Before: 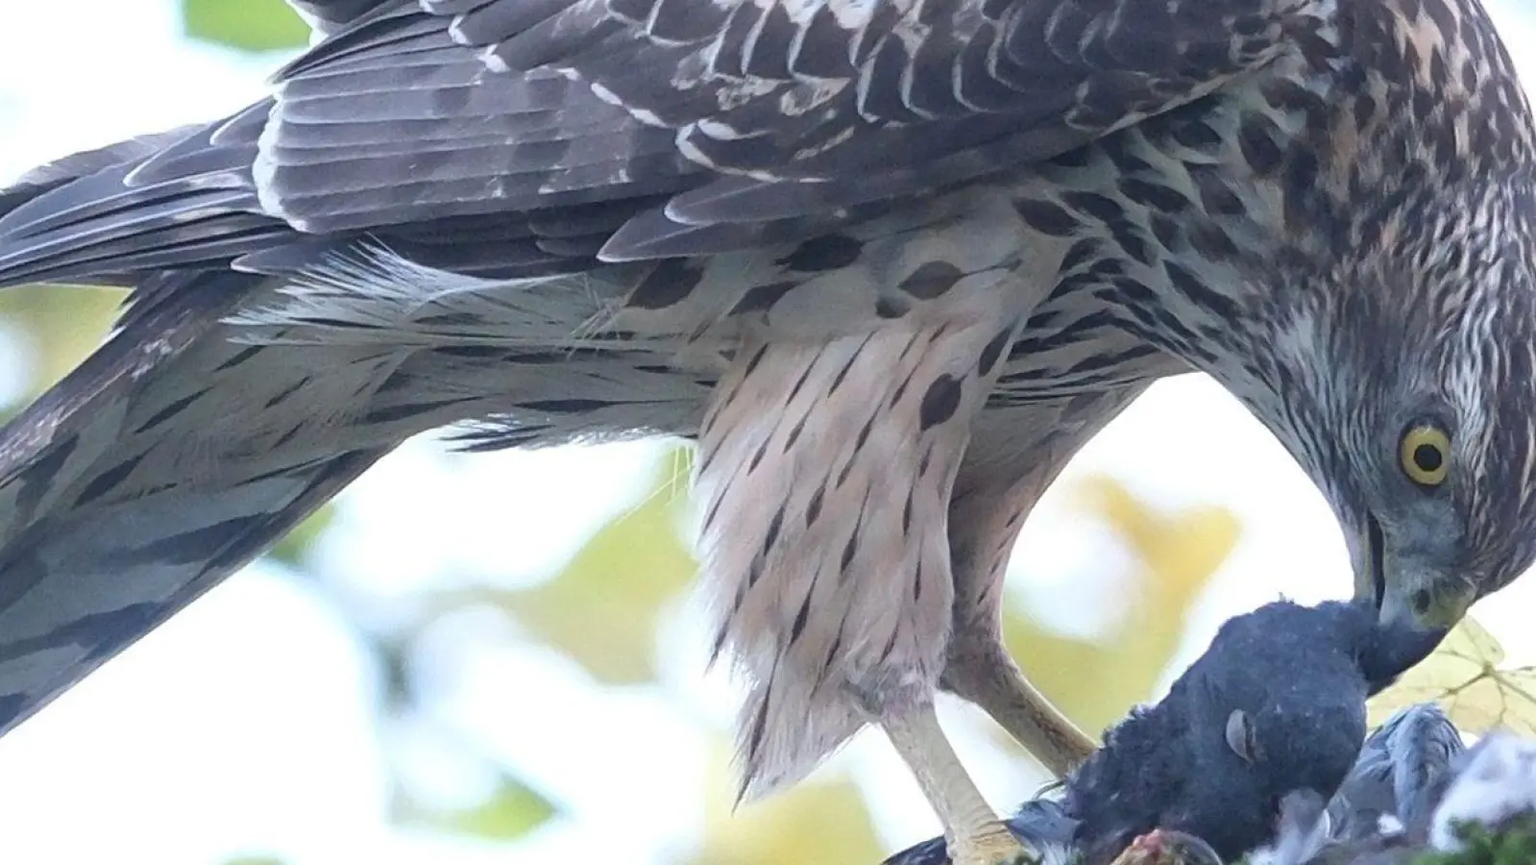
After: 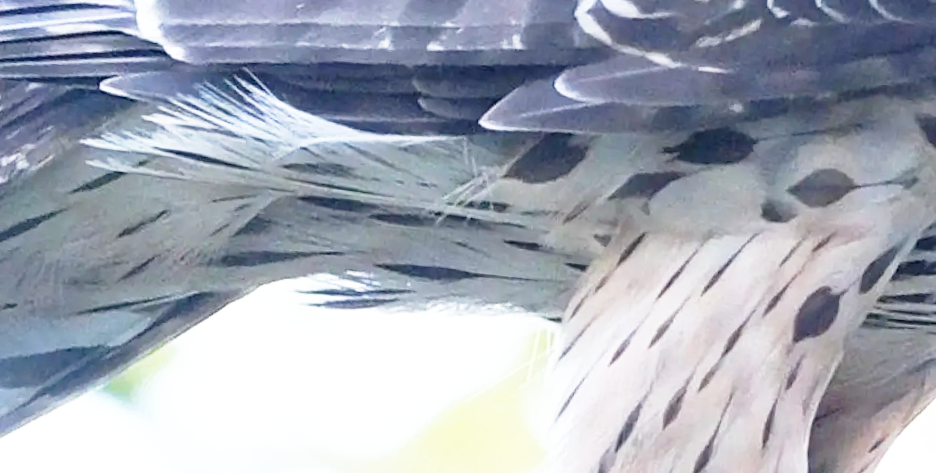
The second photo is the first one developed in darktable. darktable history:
base curve: curves: ch0 [(0, 0) (0.012, 0.01) (0.073, 0.168) (0.31, 0.711) (0.645, 0.957) (1, 1)], preserve colors none
crop and rotate: angle -6.85°, left 2.216%, top 6.603%, right 27.193%, bottom 30.038%
